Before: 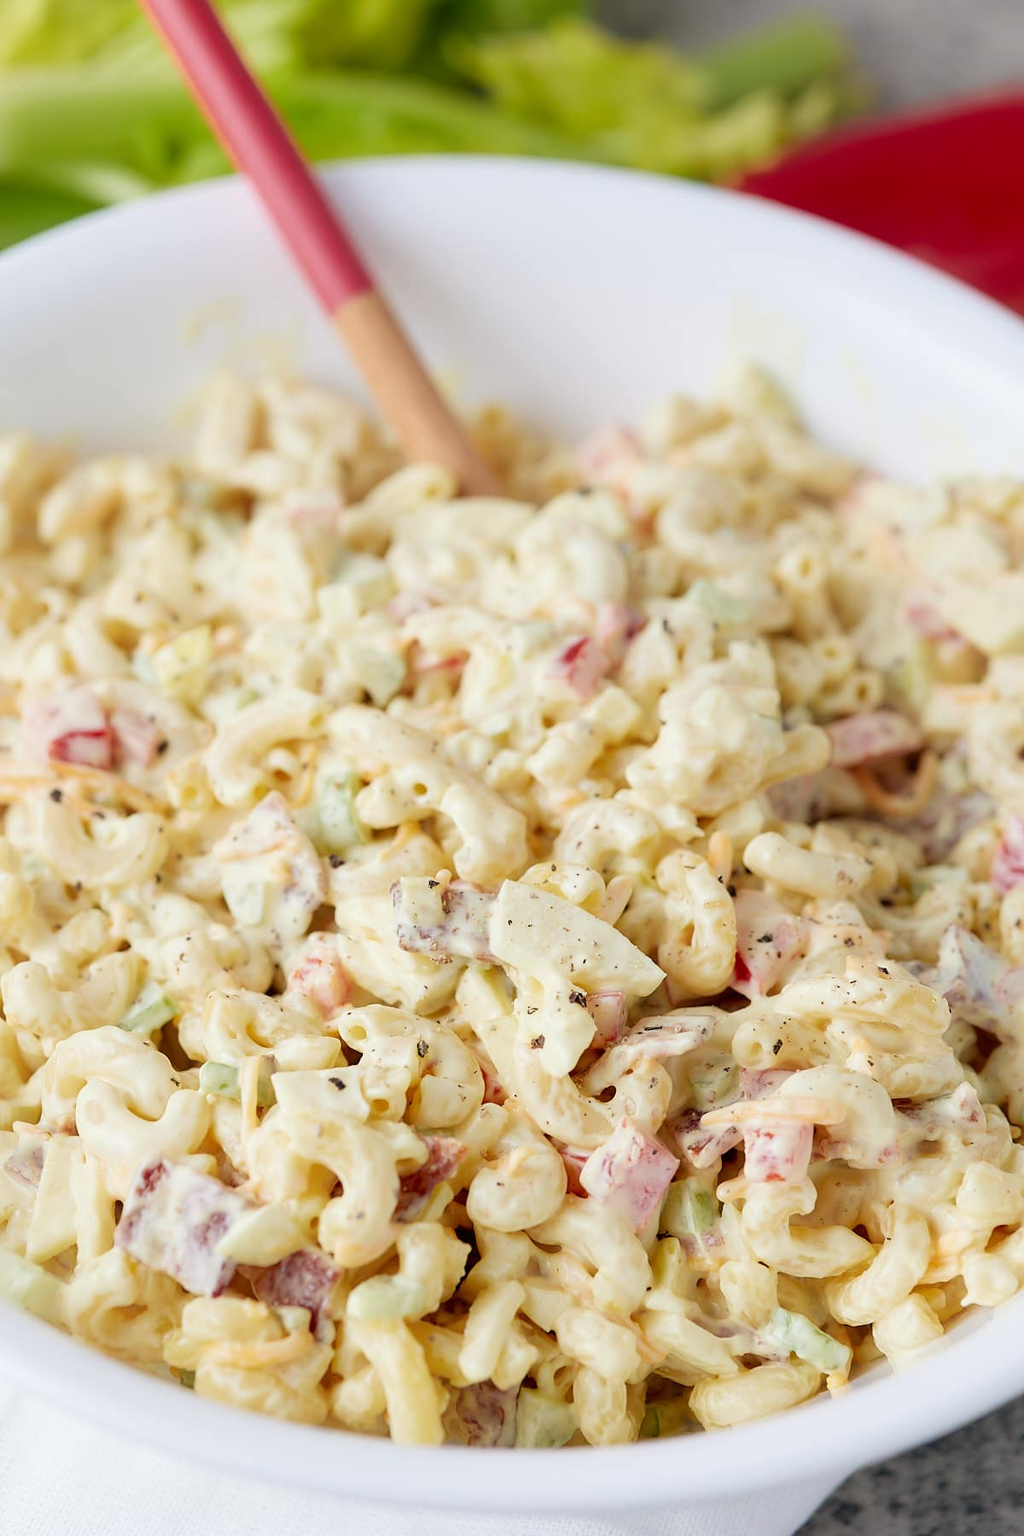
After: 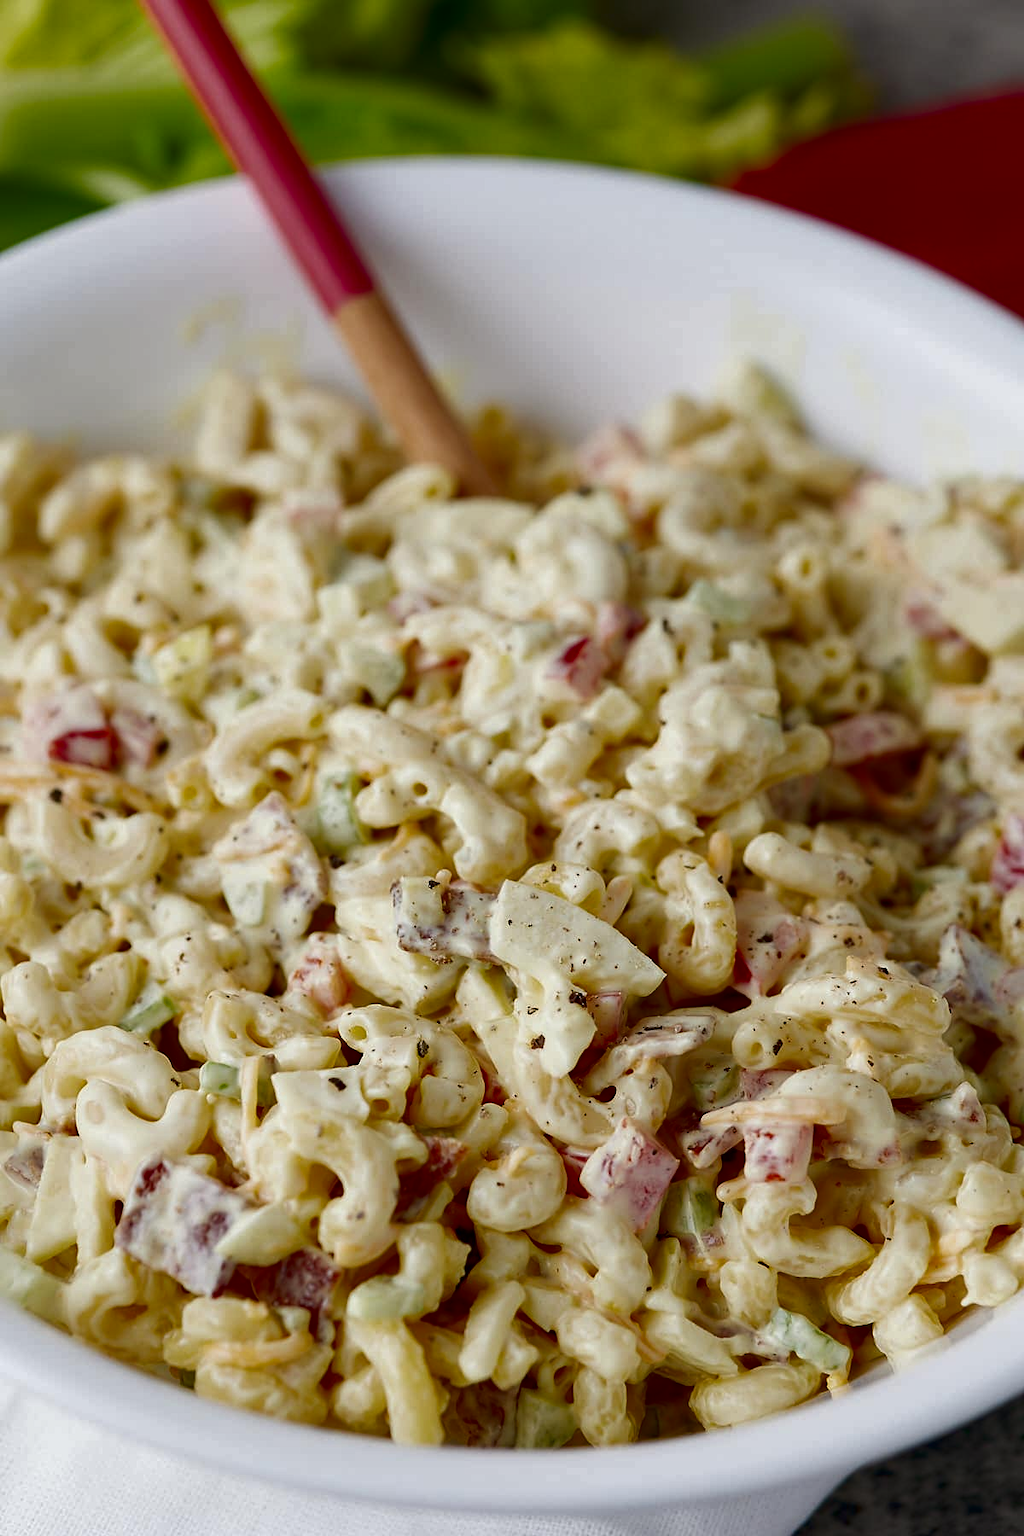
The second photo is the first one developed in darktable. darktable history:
contrast brightness saturation: brightness -0.52
haze removal: compatibility mode true, adaptive false
